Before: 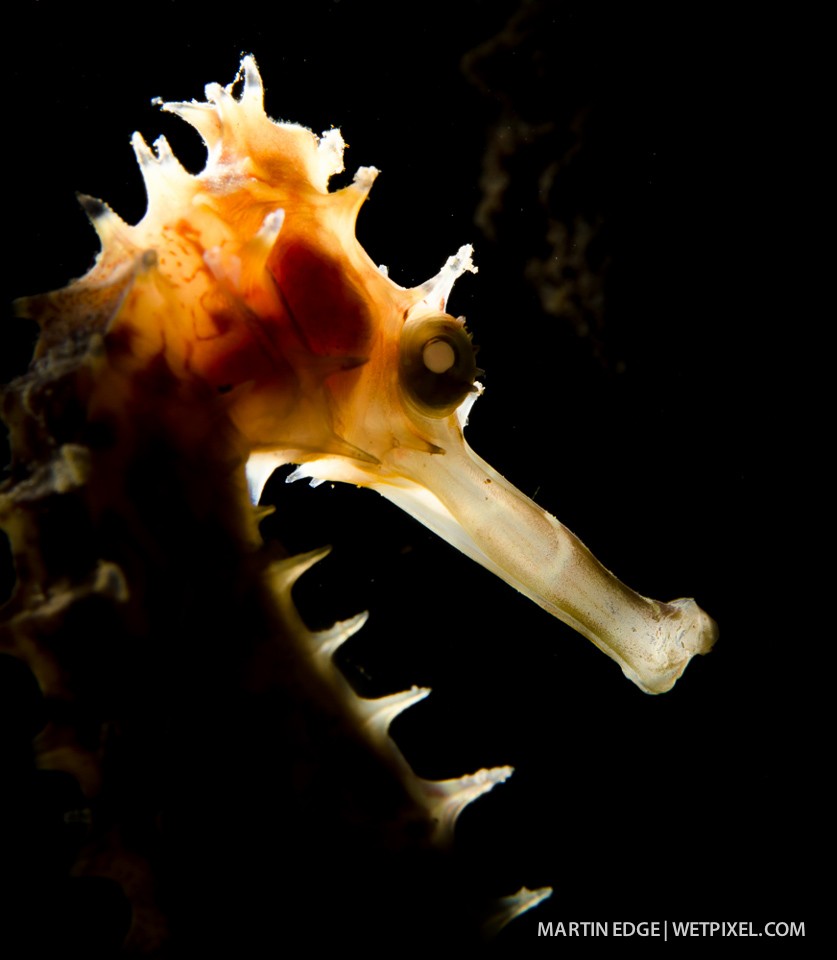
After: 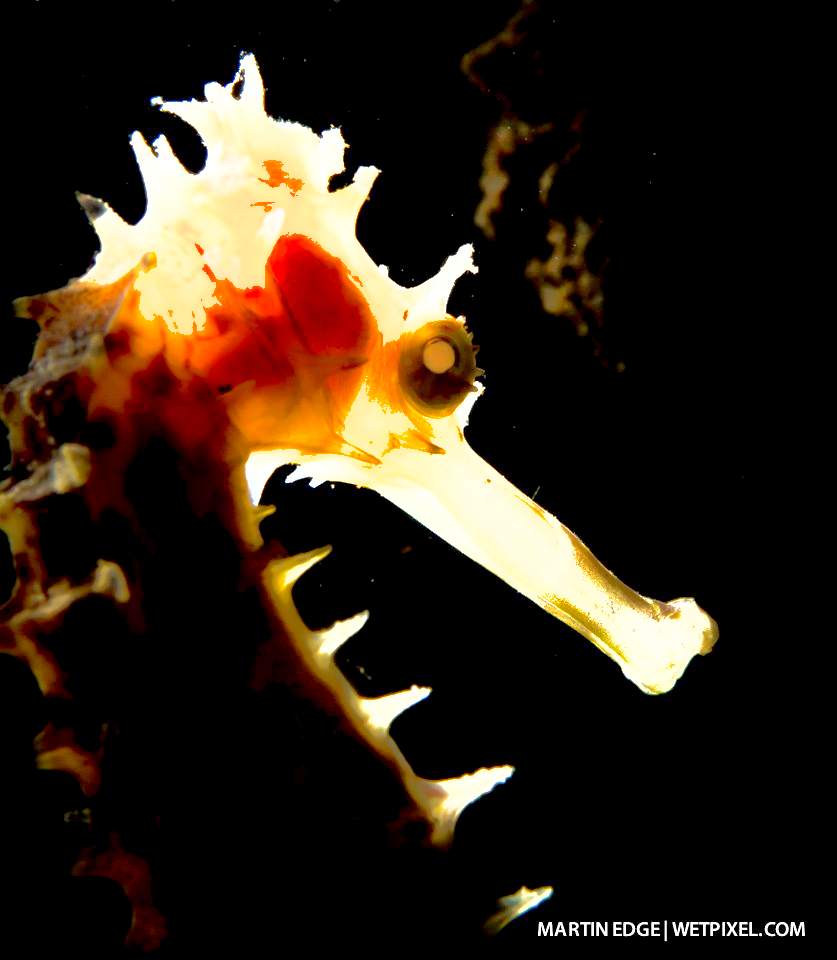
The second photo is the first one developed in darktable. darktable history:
exposure: black level correction 0.001, exposure 1.99 EV, compensate exposure bias true, compensate highlight preservation false
shadows and highlights: on, module defaults
